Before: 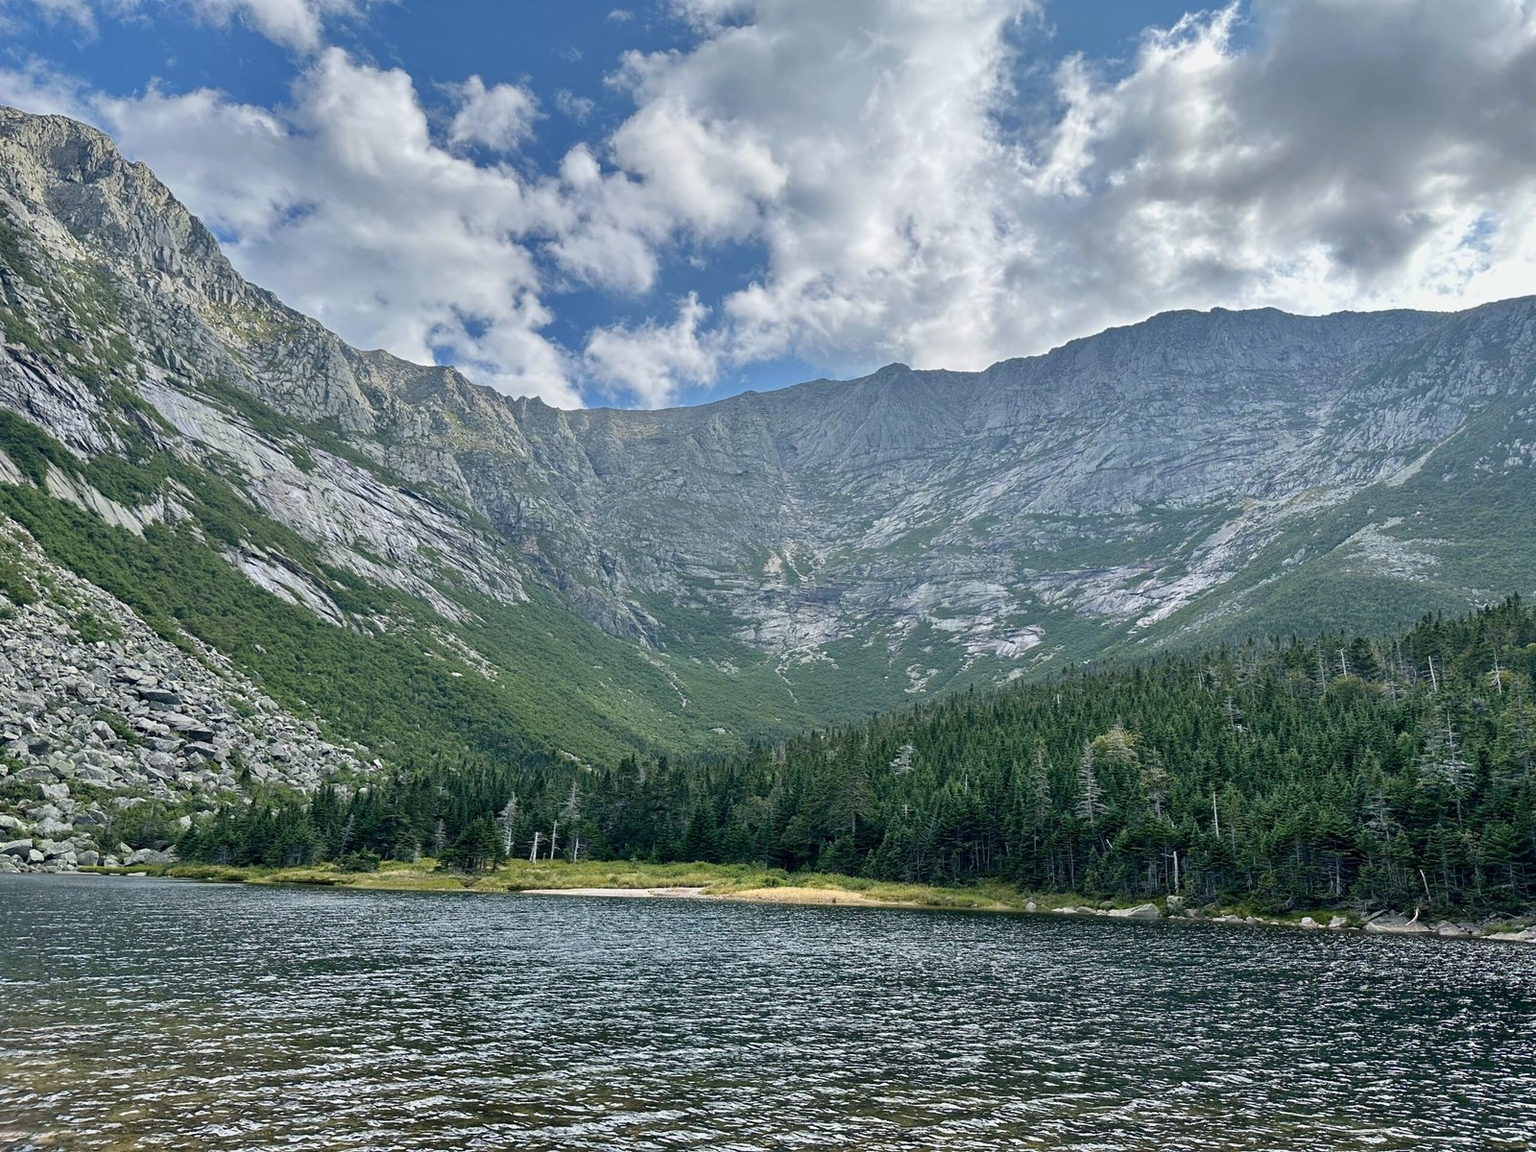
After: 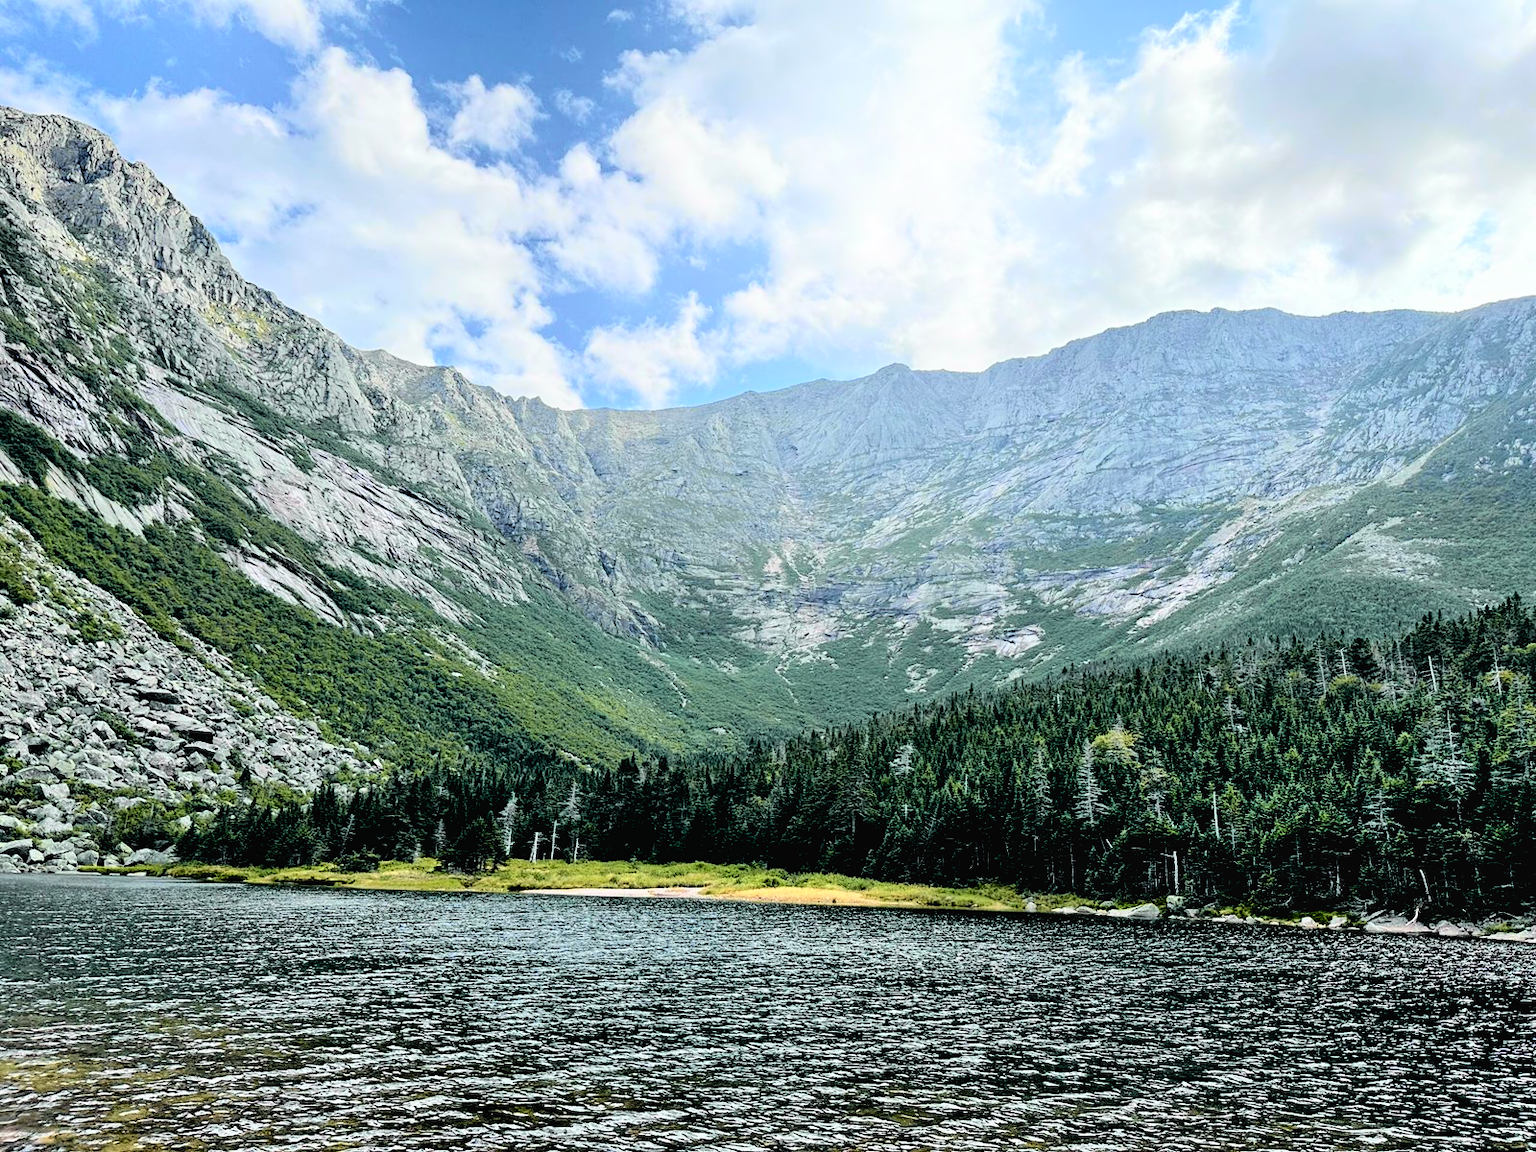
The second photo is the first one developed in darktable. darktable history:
tone curve: curves: ch0 [(0, 0.014) (0.12, 0.096) (0.386, 0.49) (0.54, 0.684) (0.751, 0.855) (0.89, 0.943) (0.998, 0.989)]; ch1 [(0, 0) (0.133, 0.099) (0.437, 0.41) (0.5, 0.5) (0.517, 0.536) (0.548, 0.575) (0.582, 0.639) (0.627, 0.692) (0.836, 0.868) (1, 1)]; ch2 [(0, 0) (0.374, 0.341) (0.456, 0.443) (0.478, 0.49) (0.501, 0.5) (0.528, 0.538) (0.55, 0.6) (0.572, 0.633) (0.702, 0.775) (1, 1)], color space Lab, independent channels, preserve colors none
rgb levels: levels [[0.034, 0.472, 0.904], [0, 0.5, 1], [0, 0.5, 1]]
shadows and highlights: highlights 70.7, soften with gaussian
